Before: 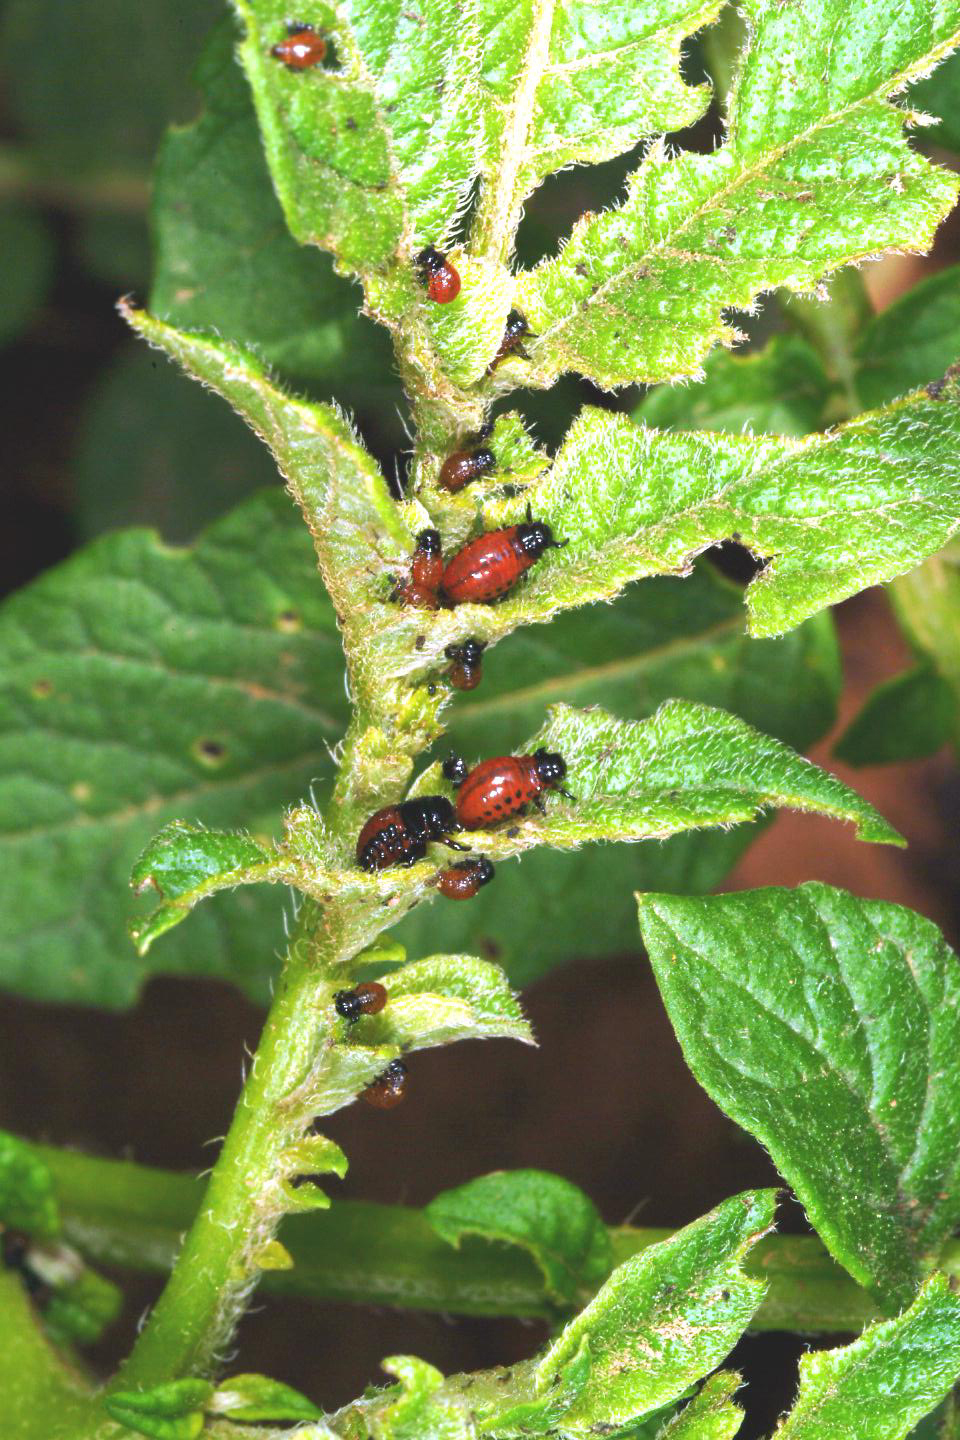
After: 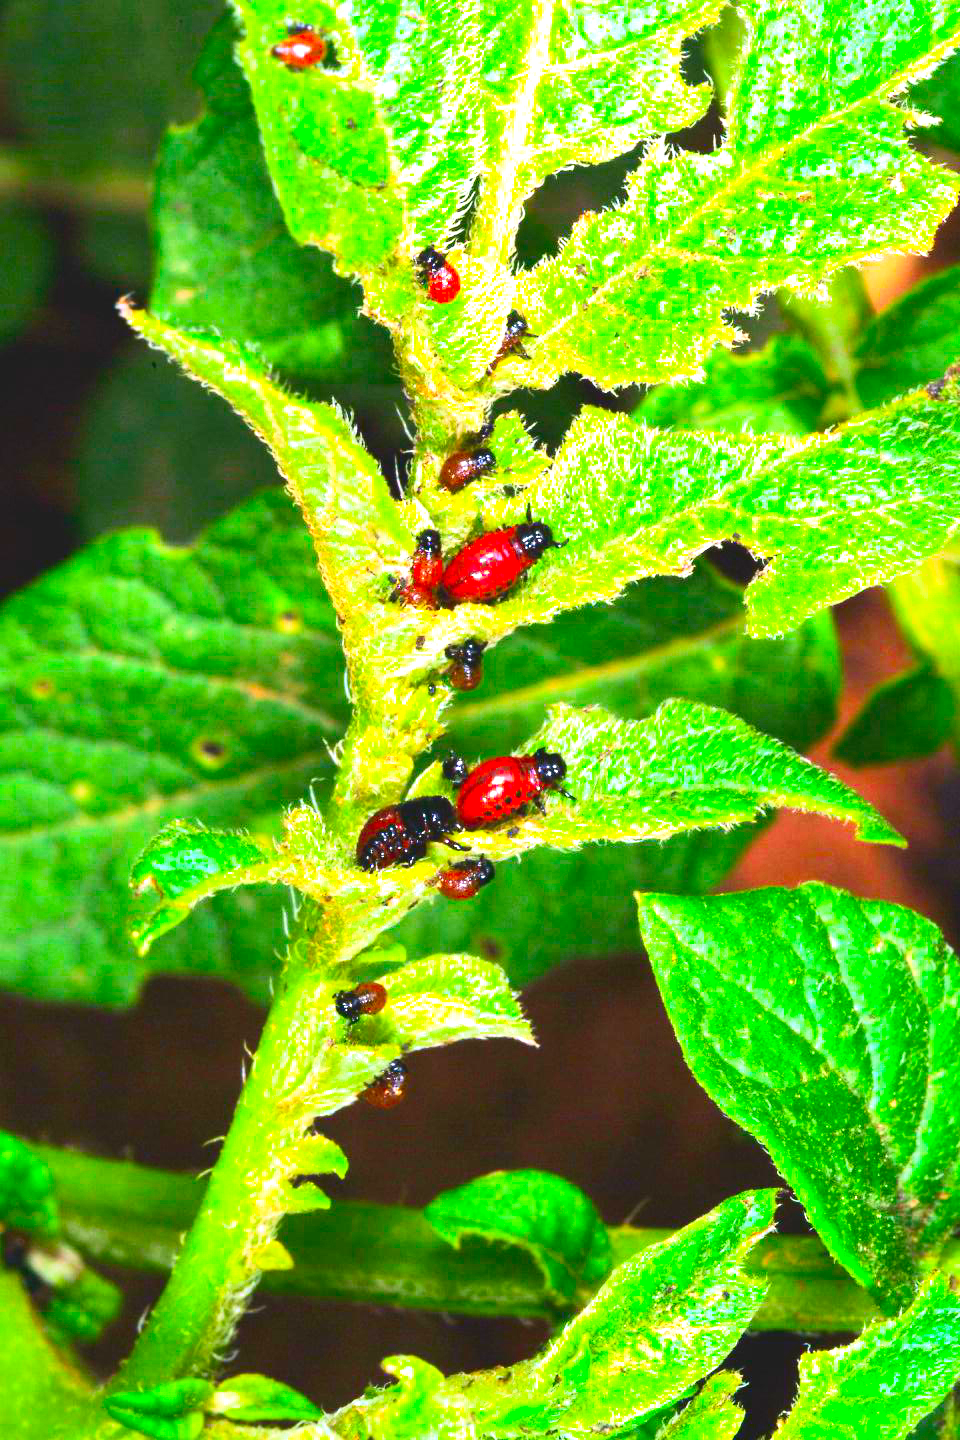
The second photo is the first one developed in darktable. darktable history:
contrast brightness saturation: contrast 0.257, brightness 0.013, saturation 0.86
exposure: exposure 0.604 EV, compensate highlight preservation false
